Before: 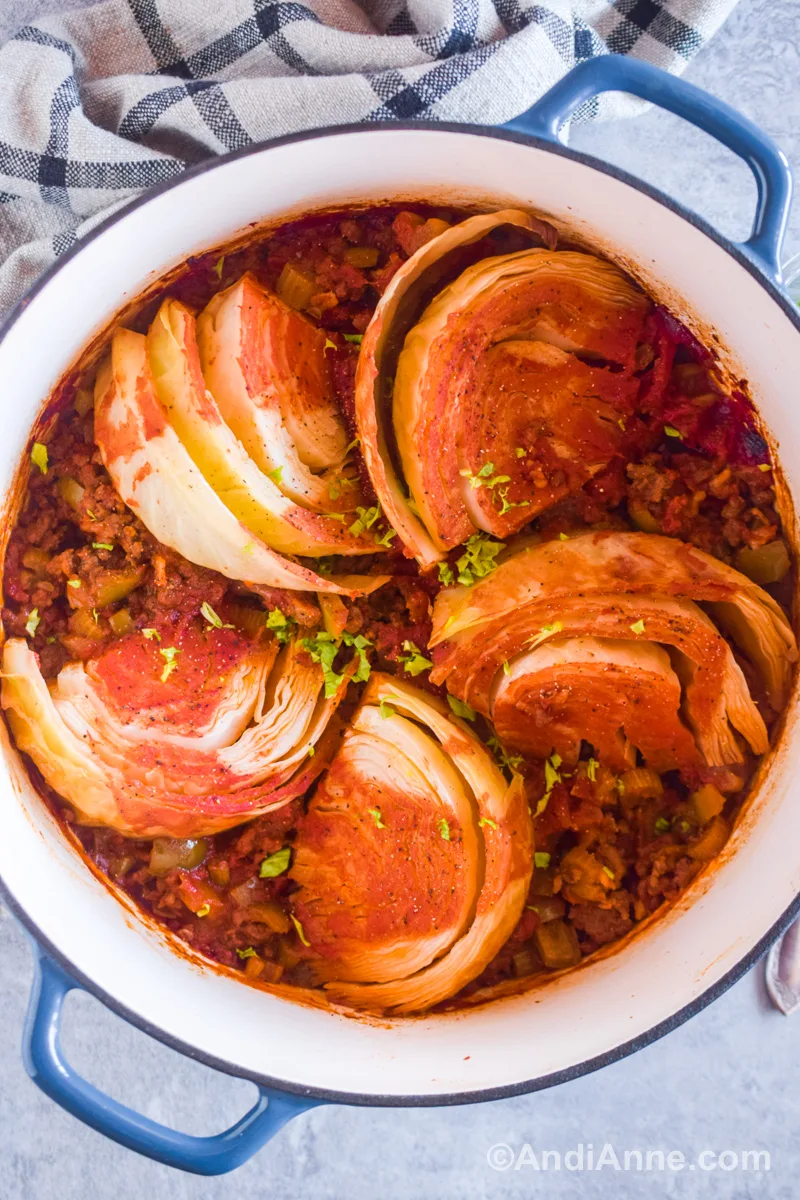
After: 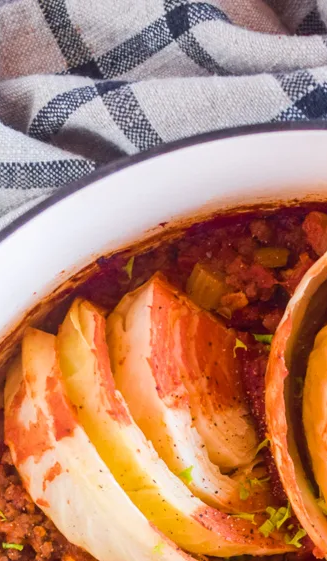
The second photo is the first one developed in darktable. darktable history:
crop and rotate: left 11.27%, top 0.057%, right 47.846%, bottom 53.12%
